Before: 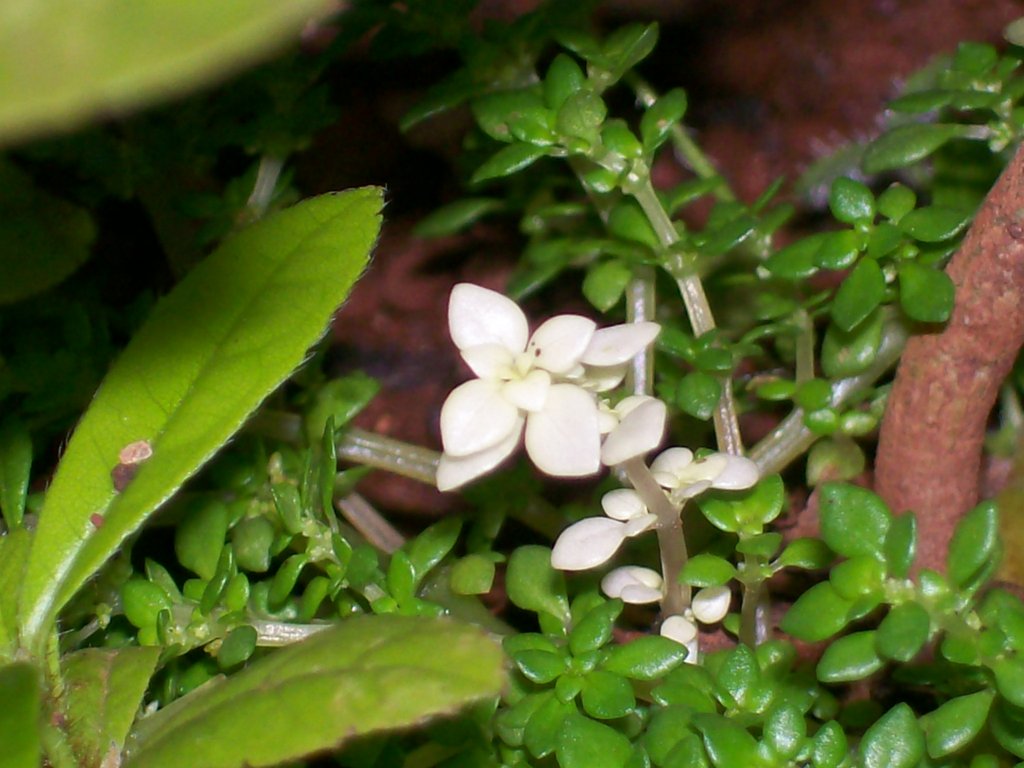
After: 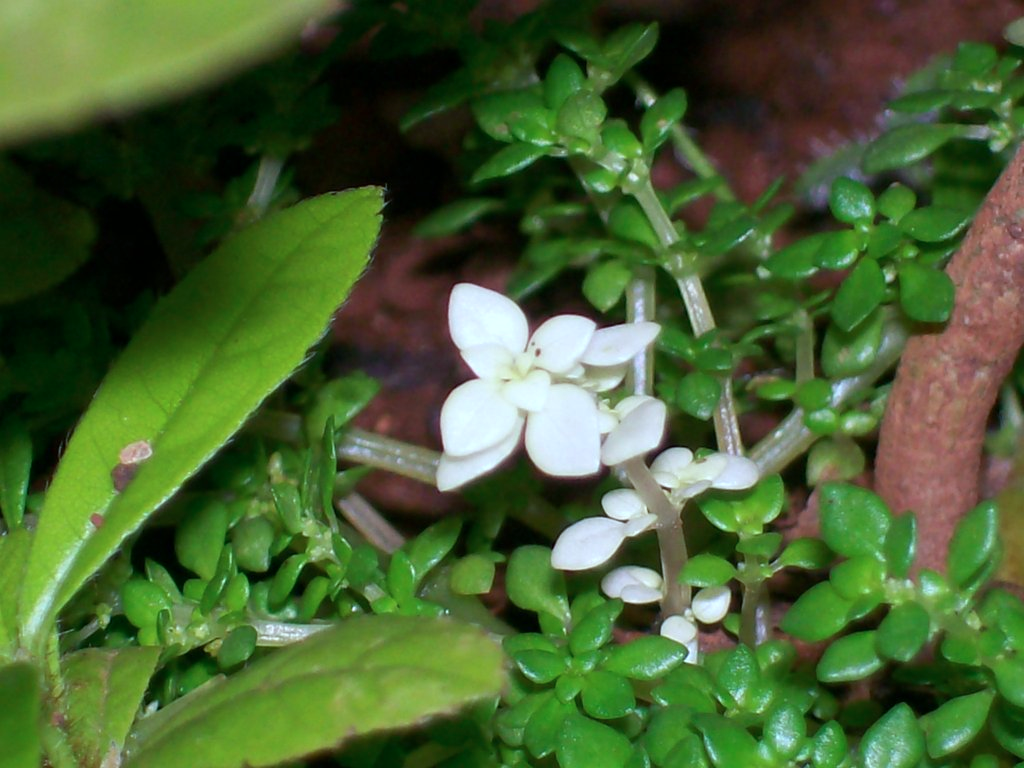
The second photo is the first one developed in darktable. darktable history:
color calibration: illuminant Planckian (black body), x 0.375, y 0.373, temperature 4116.61 K
